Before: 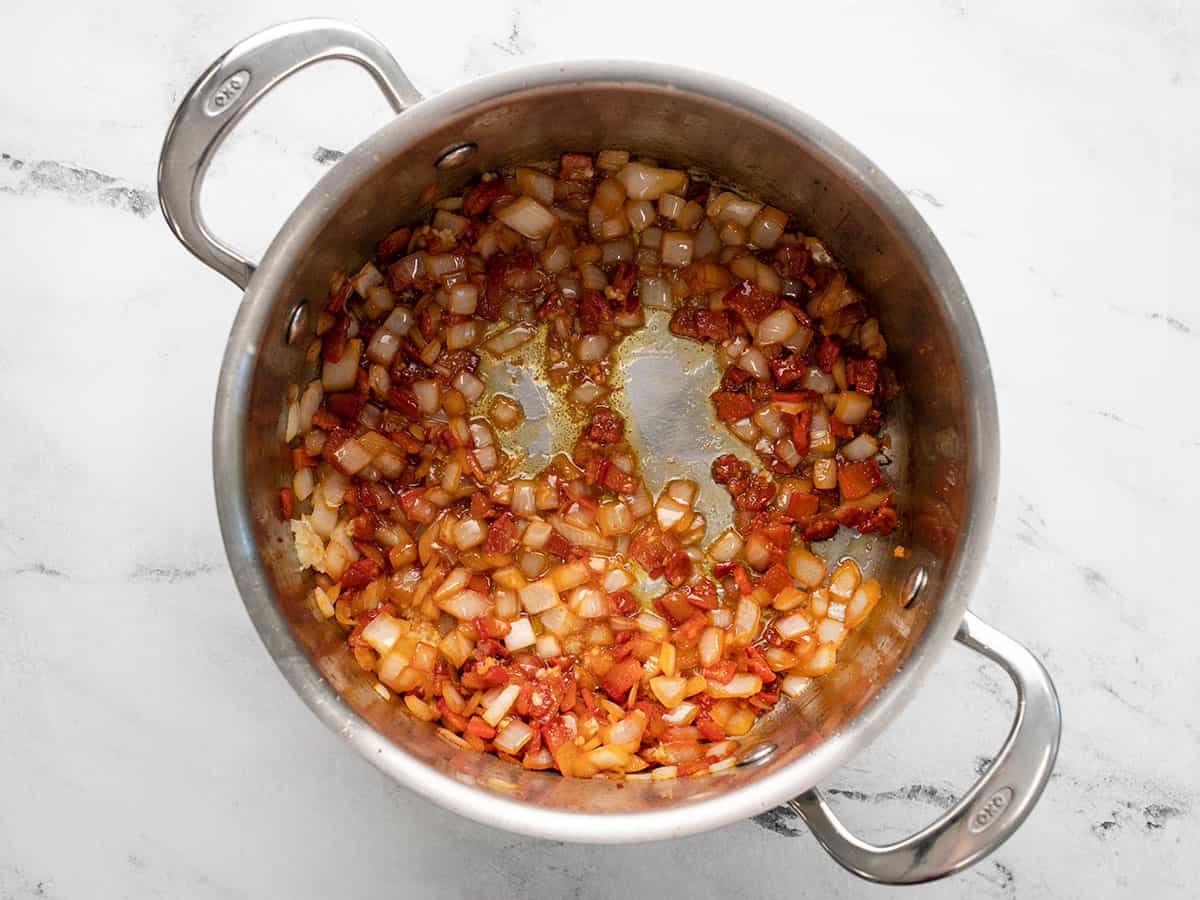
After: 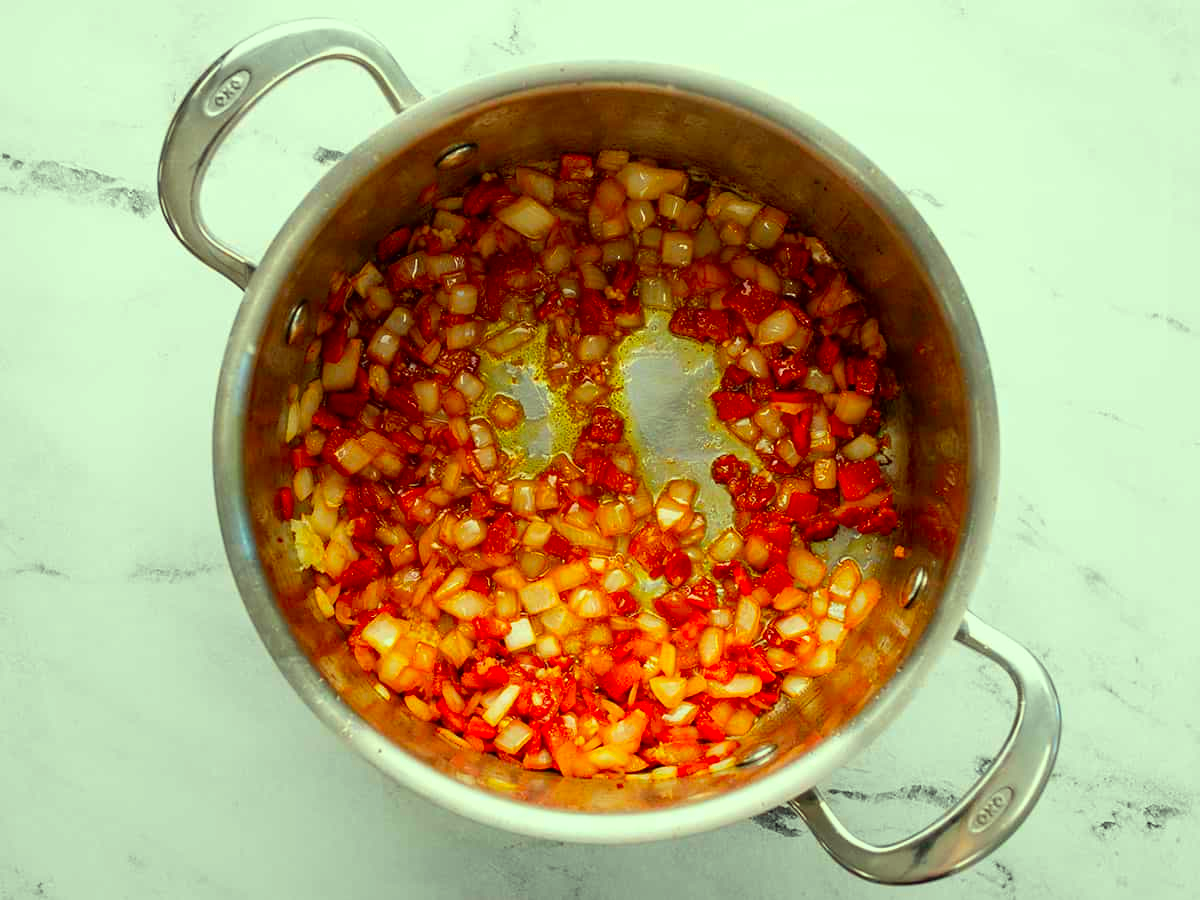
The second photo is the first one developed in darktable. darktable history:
color correction: highlights a* -10.8, highlights b* 9.9, saturation 1.71
